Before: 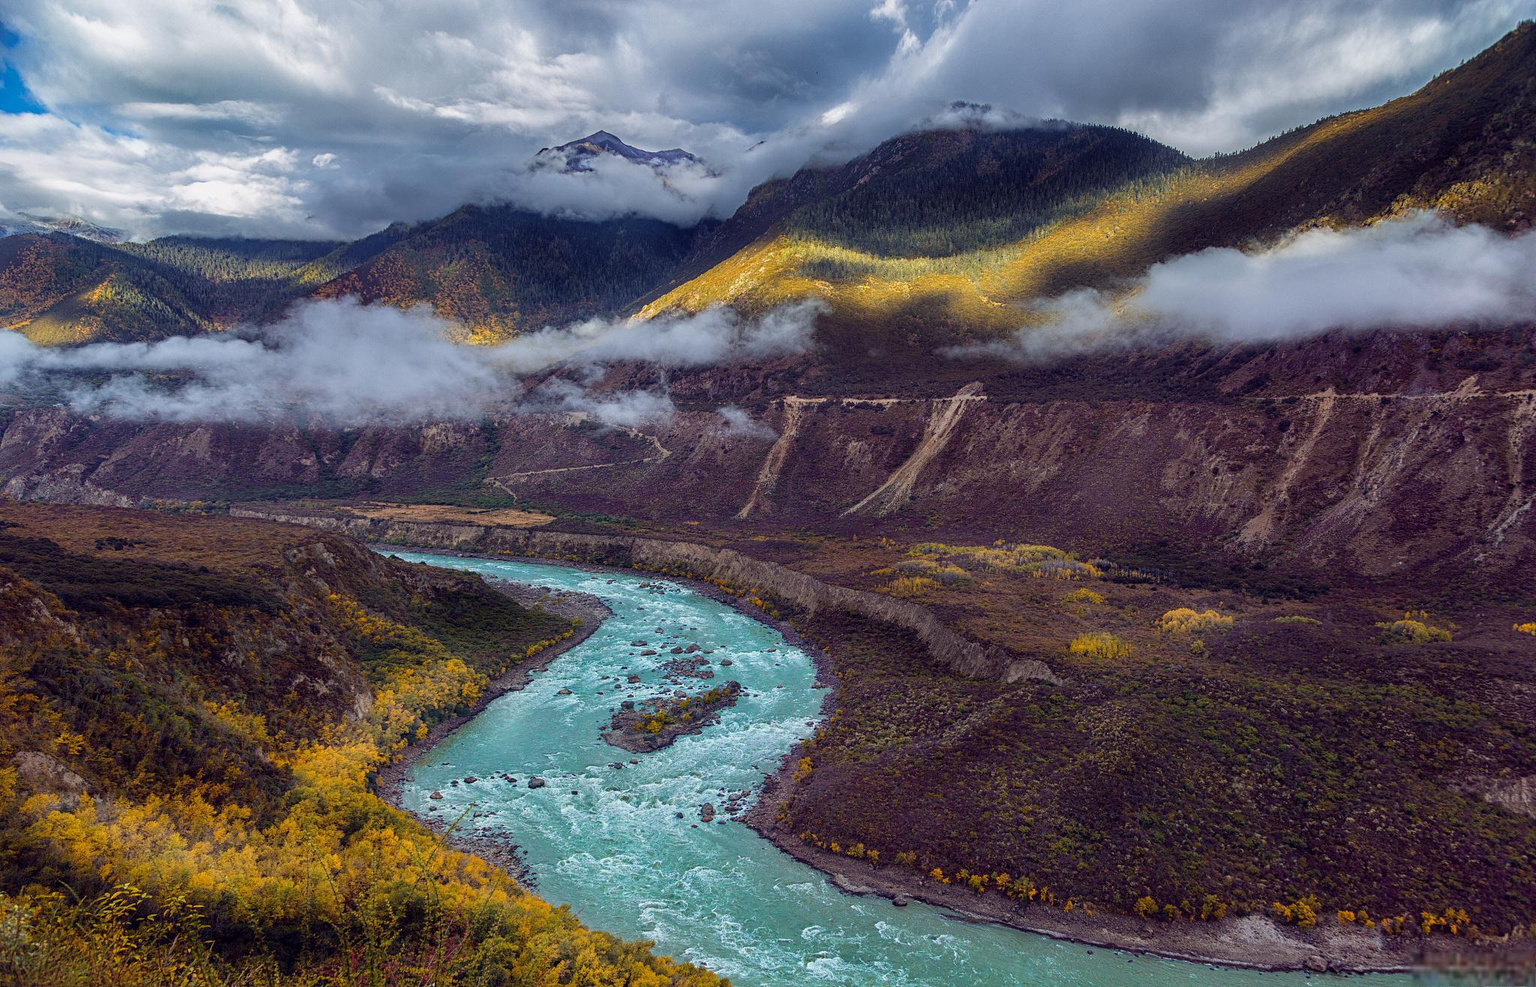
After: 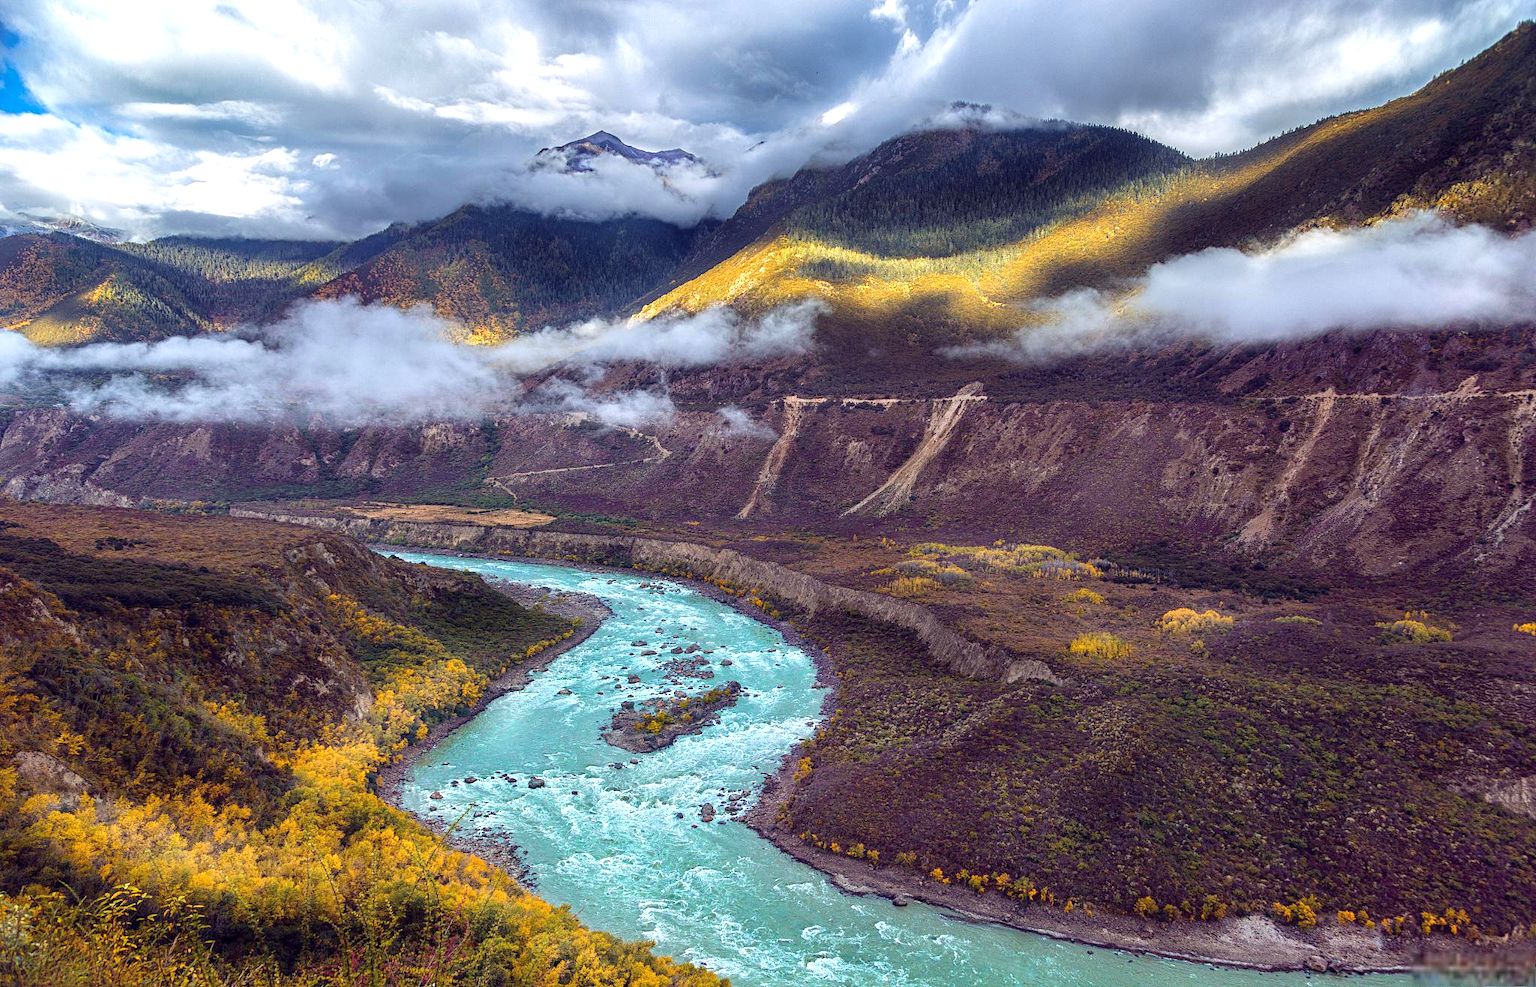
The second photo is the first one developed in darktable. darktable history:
exposure: exposure 0.759 EV, compensate highlight preservation false
